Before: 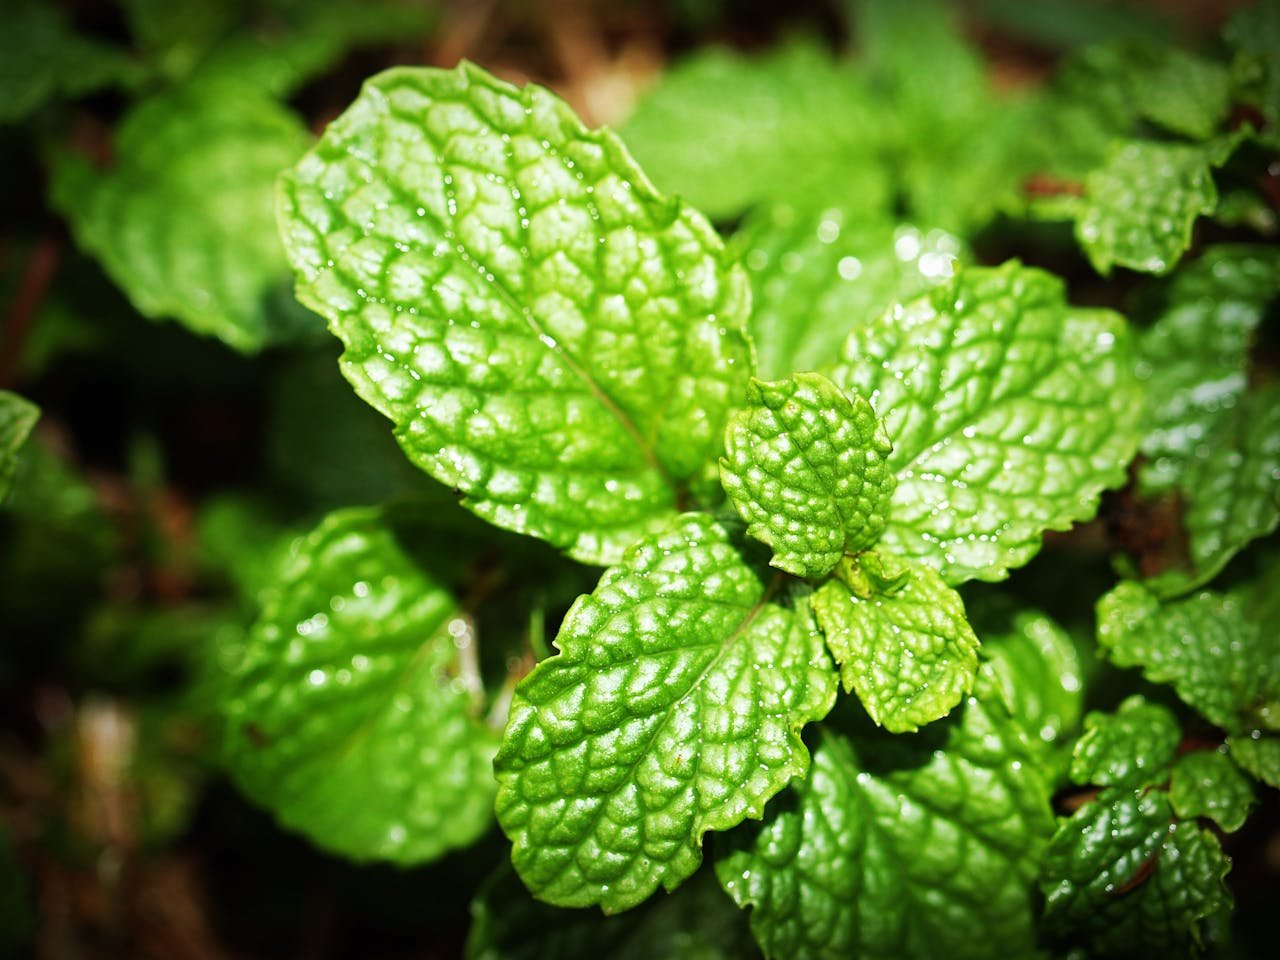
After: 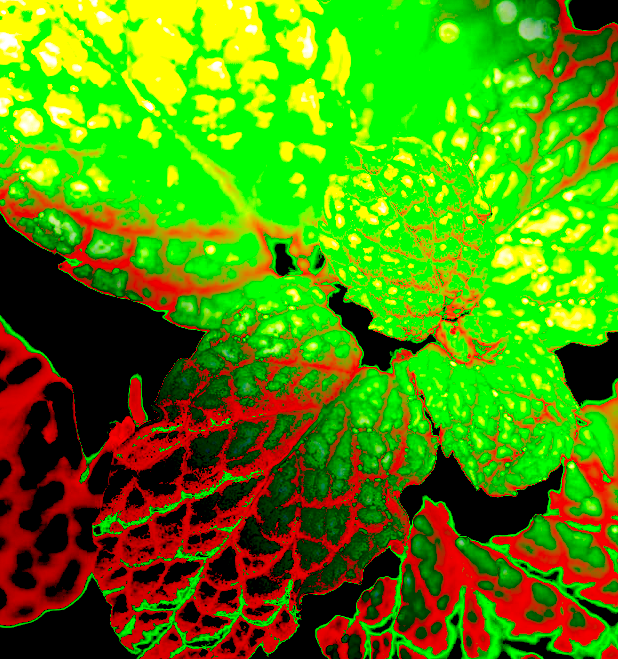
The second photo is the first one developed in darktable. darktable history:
white balance: emerald 1
local contrast: on, module defaults
exposure: black level correction 0.1, exposure 3 EV, compensate highlight preservation false
crop: left 31.379%, top 24.658%, right 20.326%, bottom 6.628%
color correction: highlights a* -15.58, highlights b* 40, shadows a* -40, shadows b* -26.18
